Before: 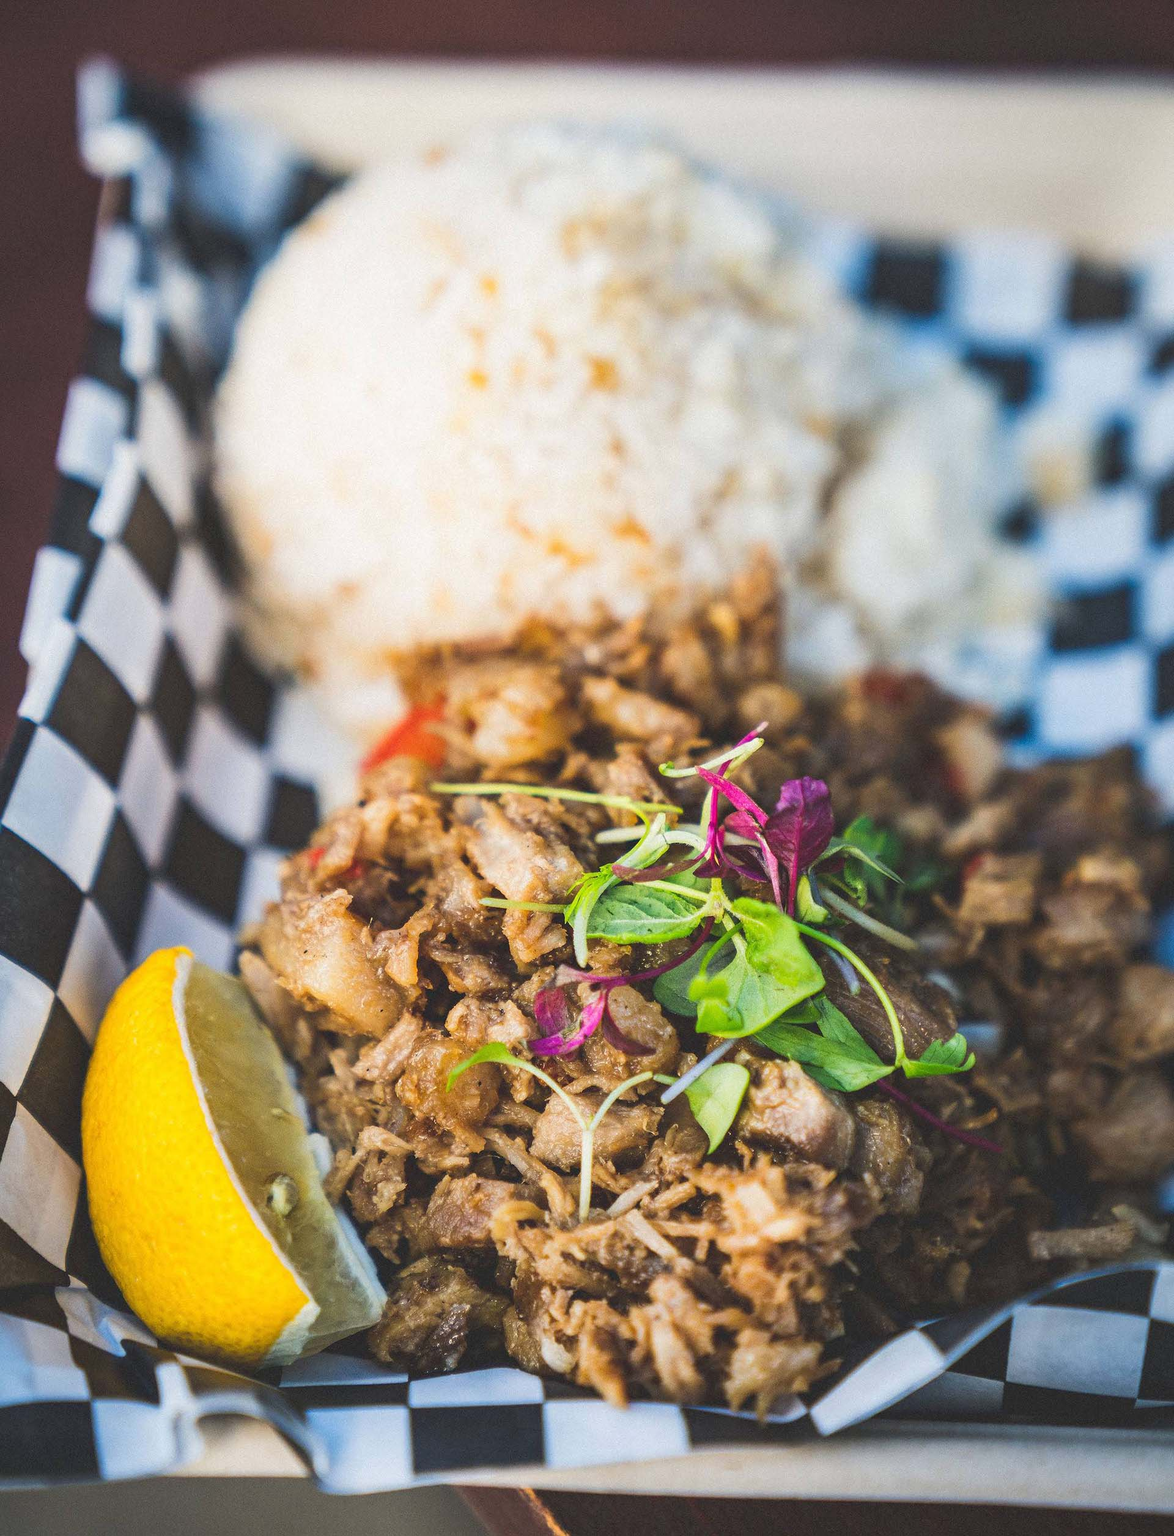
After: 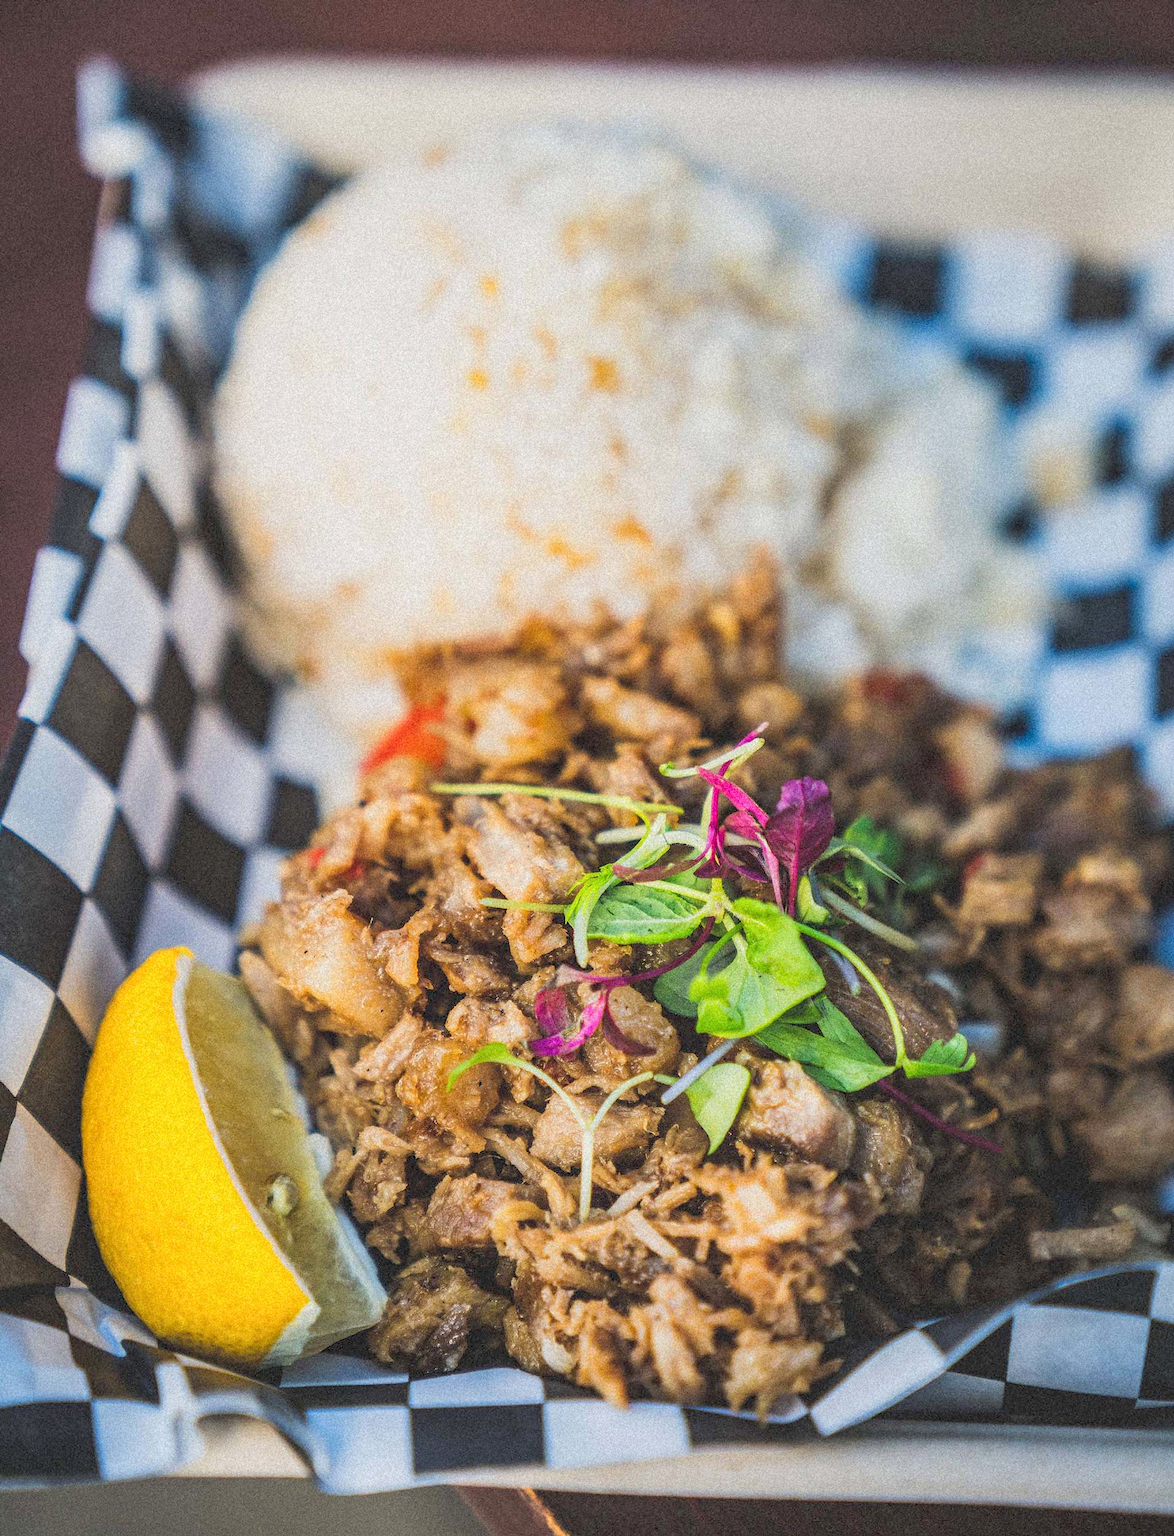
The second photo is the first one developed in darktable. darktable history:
local contrast: on, module defaults
grain: strength 35%, mid-tones bias 0%
rgb levels: preserve colors sum RGB, levels [[0.038, 0.433, 0.934], [0, 0.5, 1], [0, 0.5, 1]]
